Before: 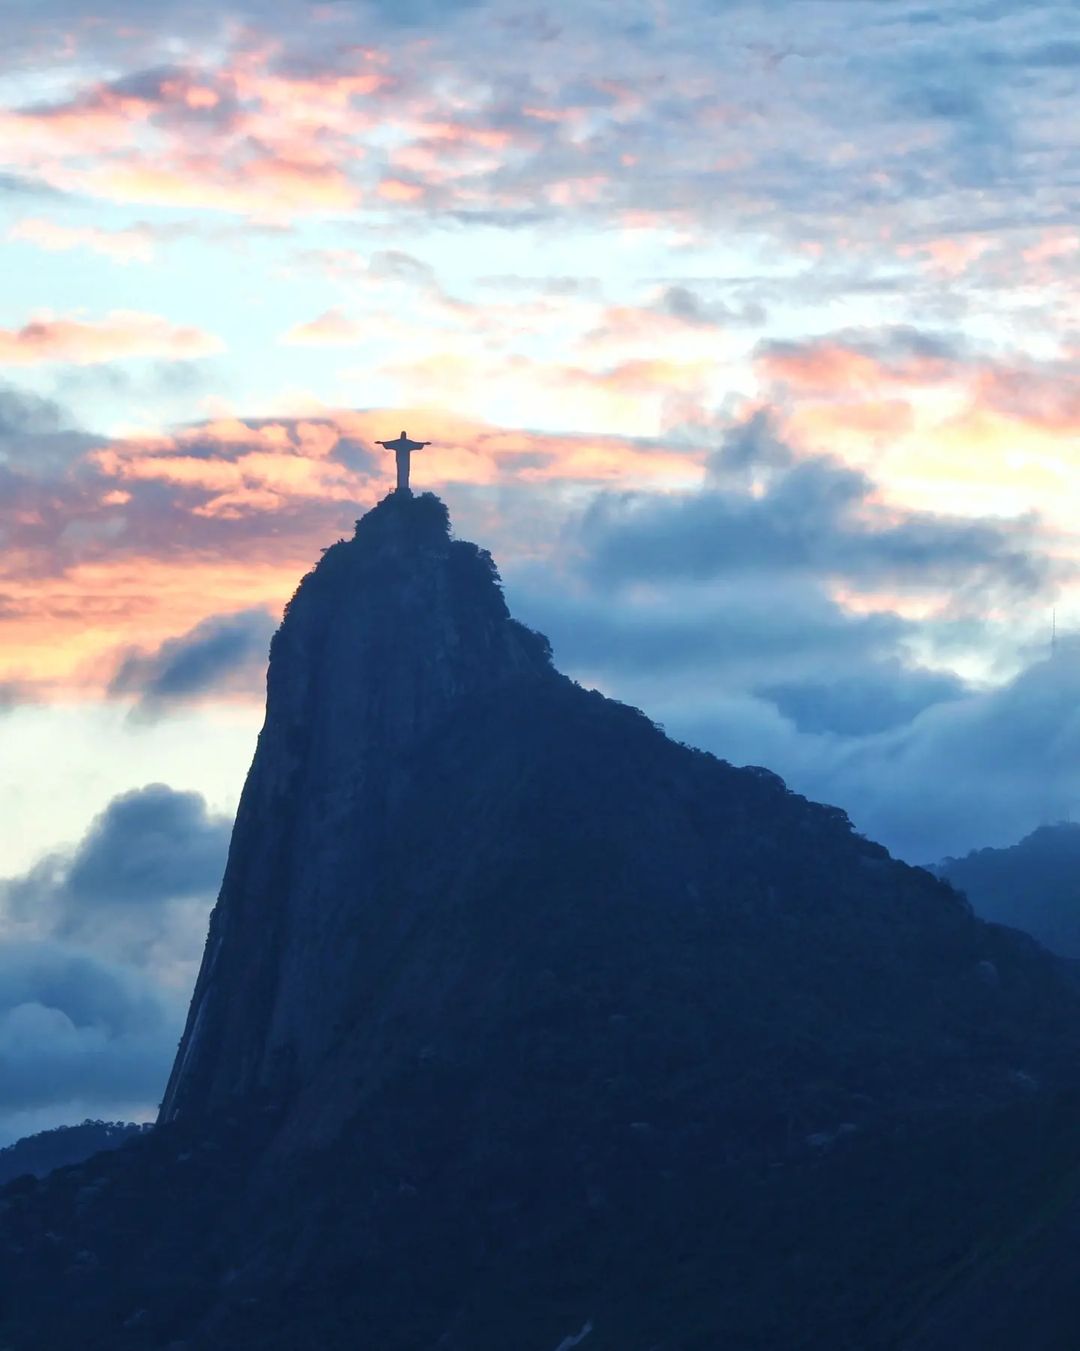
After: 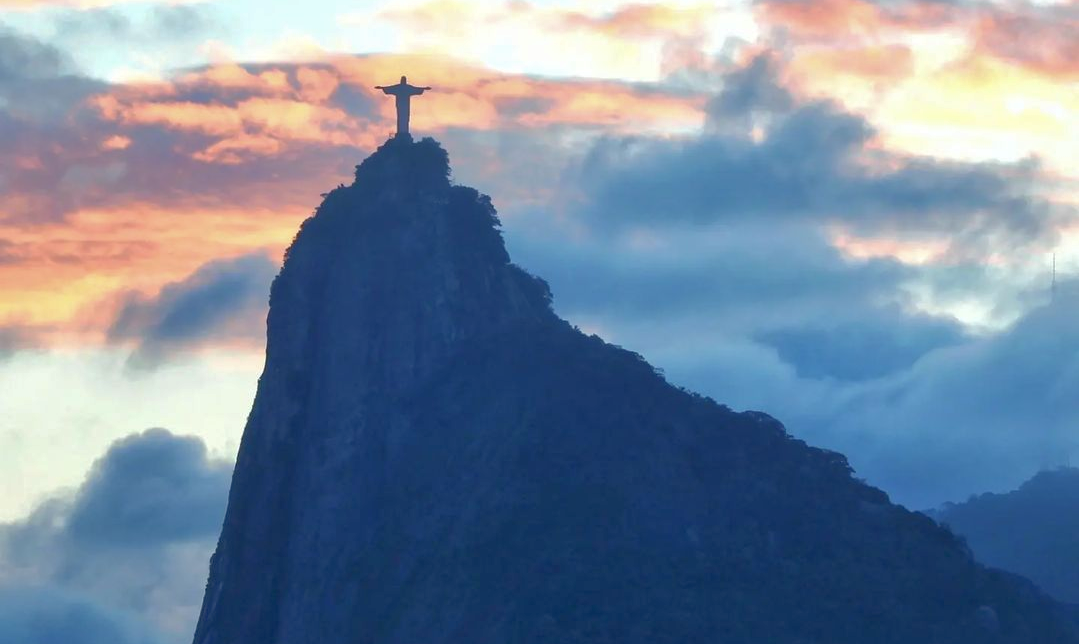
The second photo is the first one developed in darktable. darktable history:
crop and rotate: top 26.374%, bottom 25.904%
shadows and highlights: on, module defaults
